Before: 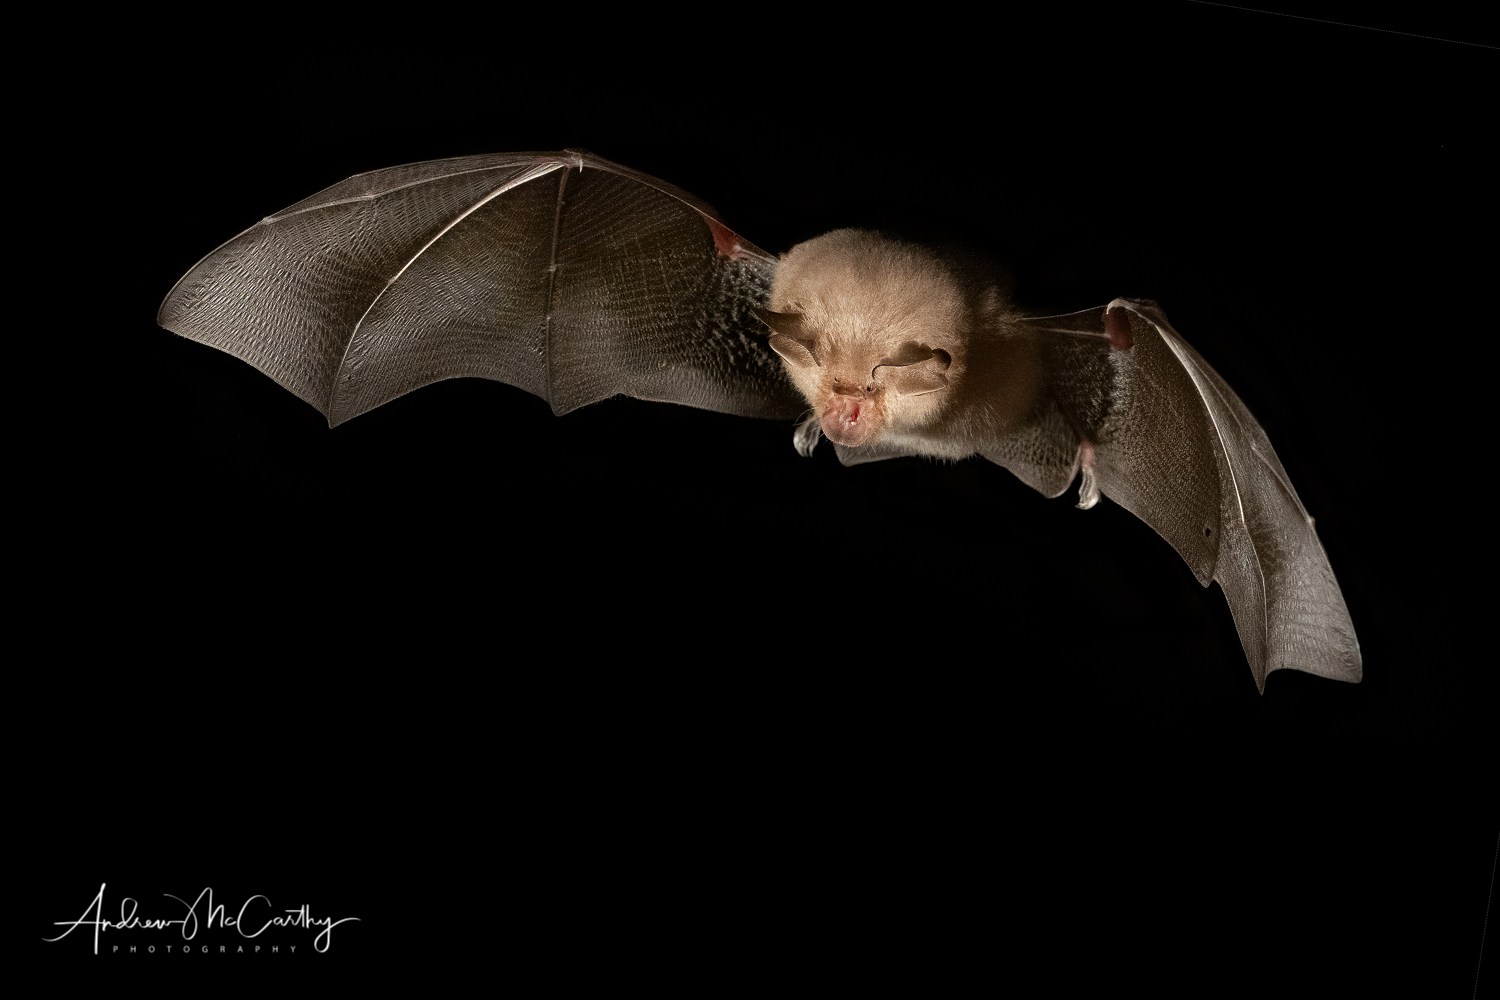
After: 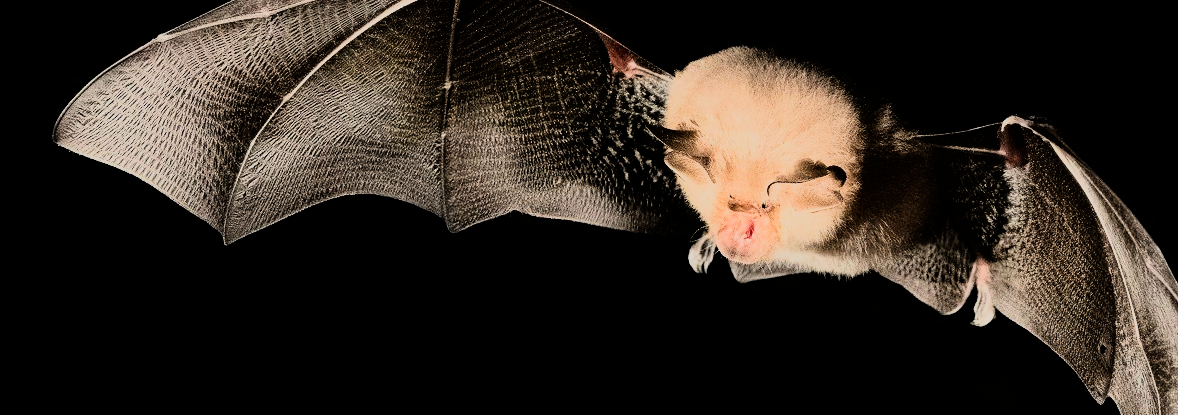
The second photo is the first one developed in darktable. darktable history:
exposure: black level correction 0, exposure 0.7 EV, compensate exposure bias true, compensate highlight preservation false
filmic rgb: black relative exposure -7.65 EV, white relative exposure 4.56 EV, hardness 3.61, color science v6 (2022)
rgb curve: curves: ch0 [(0, 0) (0.21, 0.15) (0.24, 0.21) (0.5, 0.75) (0.75, 0.96) (0.89, 0.99) (1, 1)]; ch1 [(0, 0.02) (0.21, 0.13) (0.25, 0.2) (0.5, 0.67) (0.75, 0.9) (0.89, 0.97) (1, 1)]; ch2 [(0, 0.02) (0.21, 0.13) (0.25, 0.2) (0.5, 0.67) (0.75, 0.9) (0.89, 0.97) (1, 1)], compensate middle gray true
crop: left 7.036%, top 18.398%, right 14.379%, bottom 40.043%
